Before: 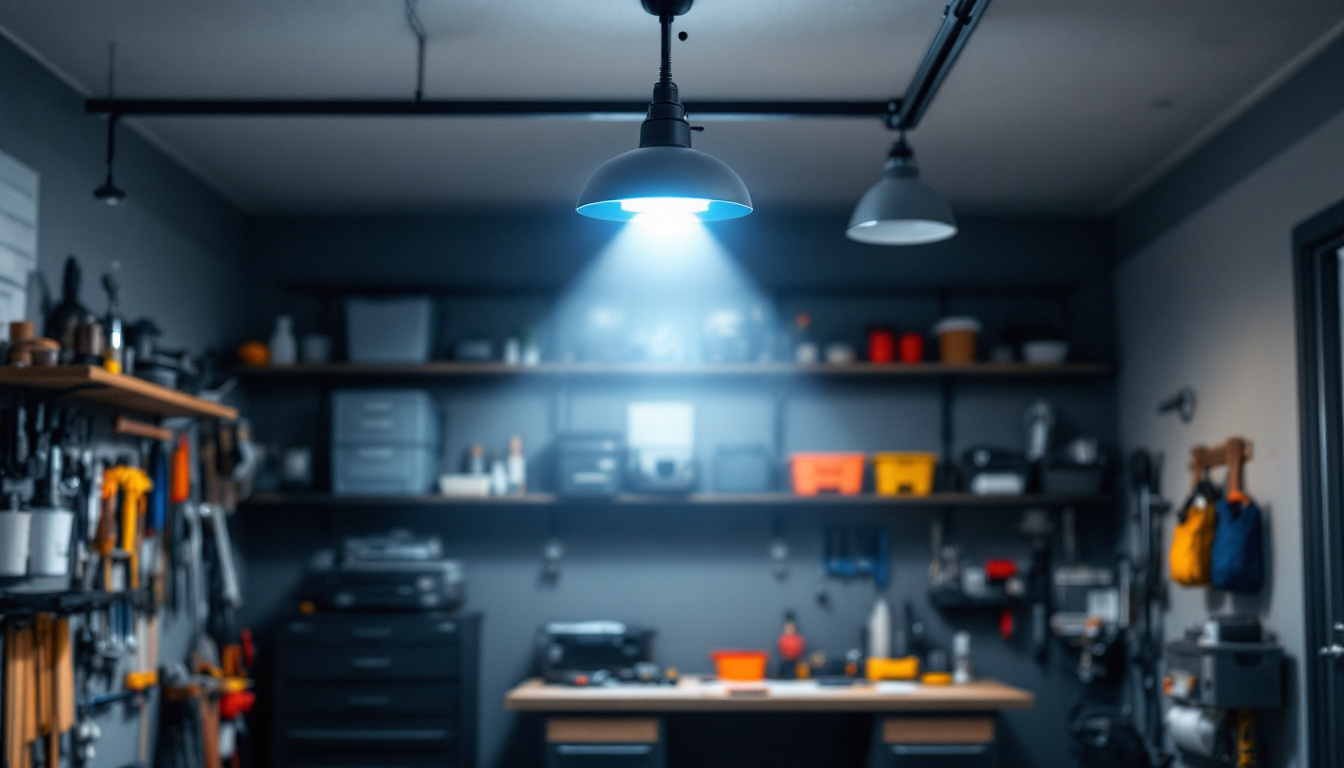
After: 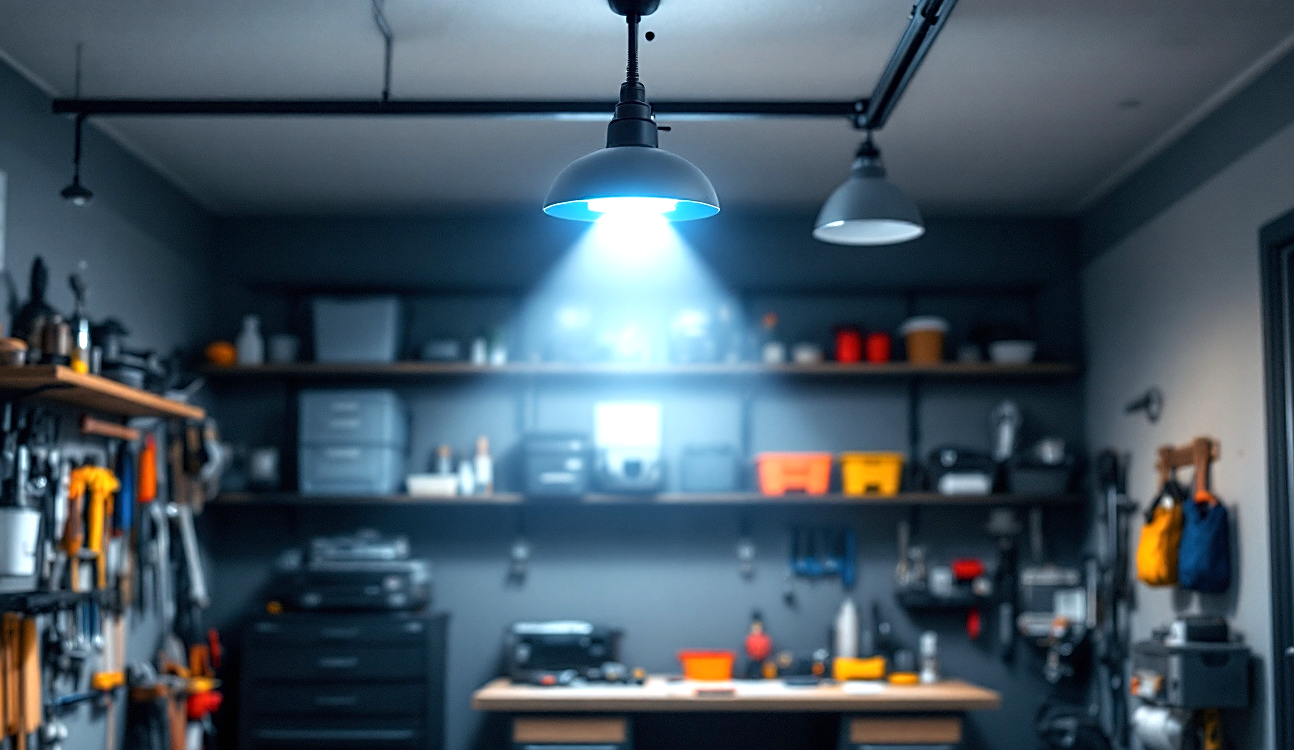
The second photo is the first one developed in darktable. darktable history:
crop and rotate: left 2.508%, right 1.178%, bottom 2.225%
exposure: black level correction 0.001, exposure 0.499 EV, compensate highlight preservation false
sharpen: on, module defaults
